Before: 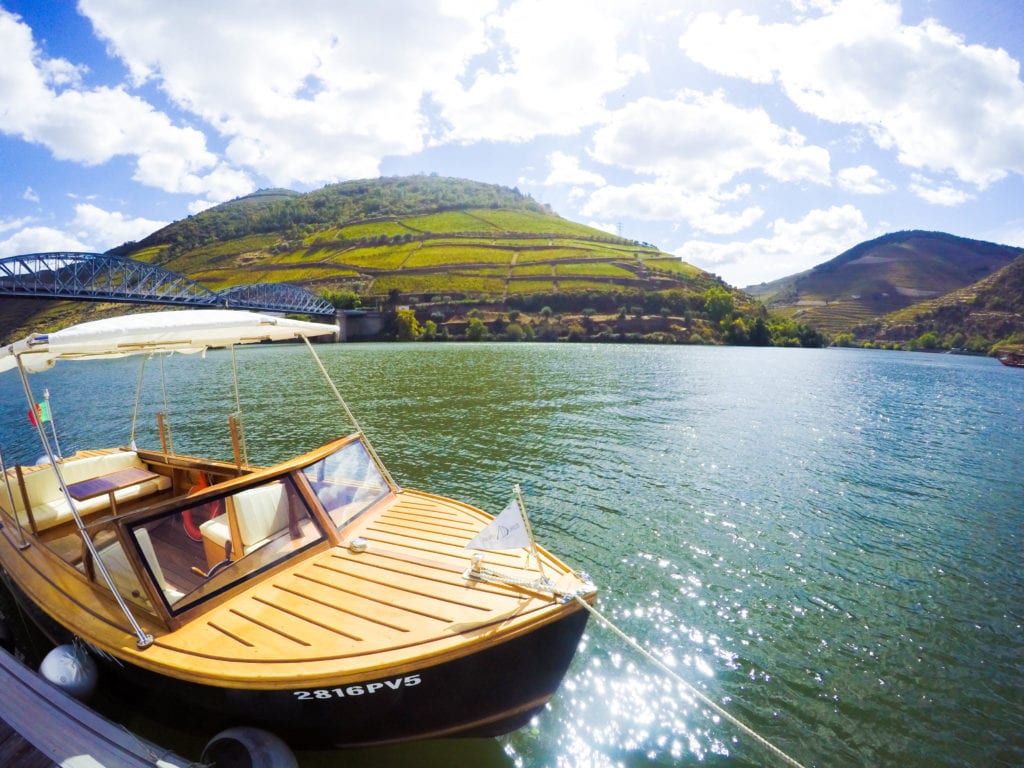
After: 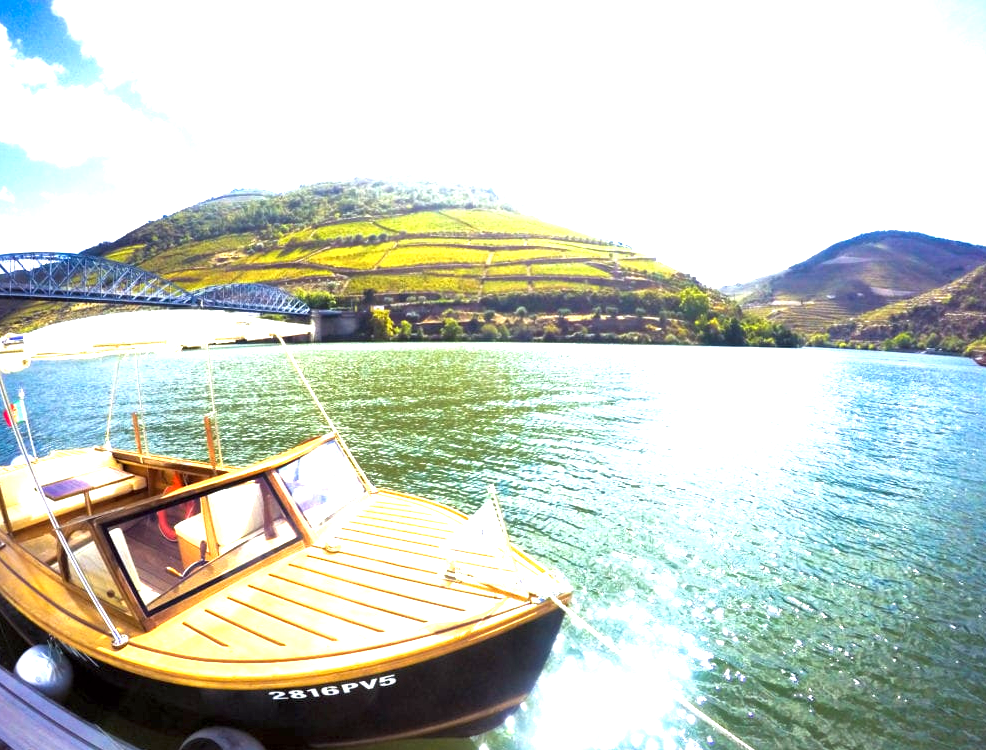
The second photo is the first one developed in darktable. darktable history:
exposure: black level correction 0, exposure 1.379 EV, compensate exposure bias true, compensate highlight preservation false
crop and rotate: left 2.536%, right 1.107%, bottom 2.246%
local contrast: mode bilateral grid, contrast 50, coarseness 50, detail 150%, midtone range 0.2
